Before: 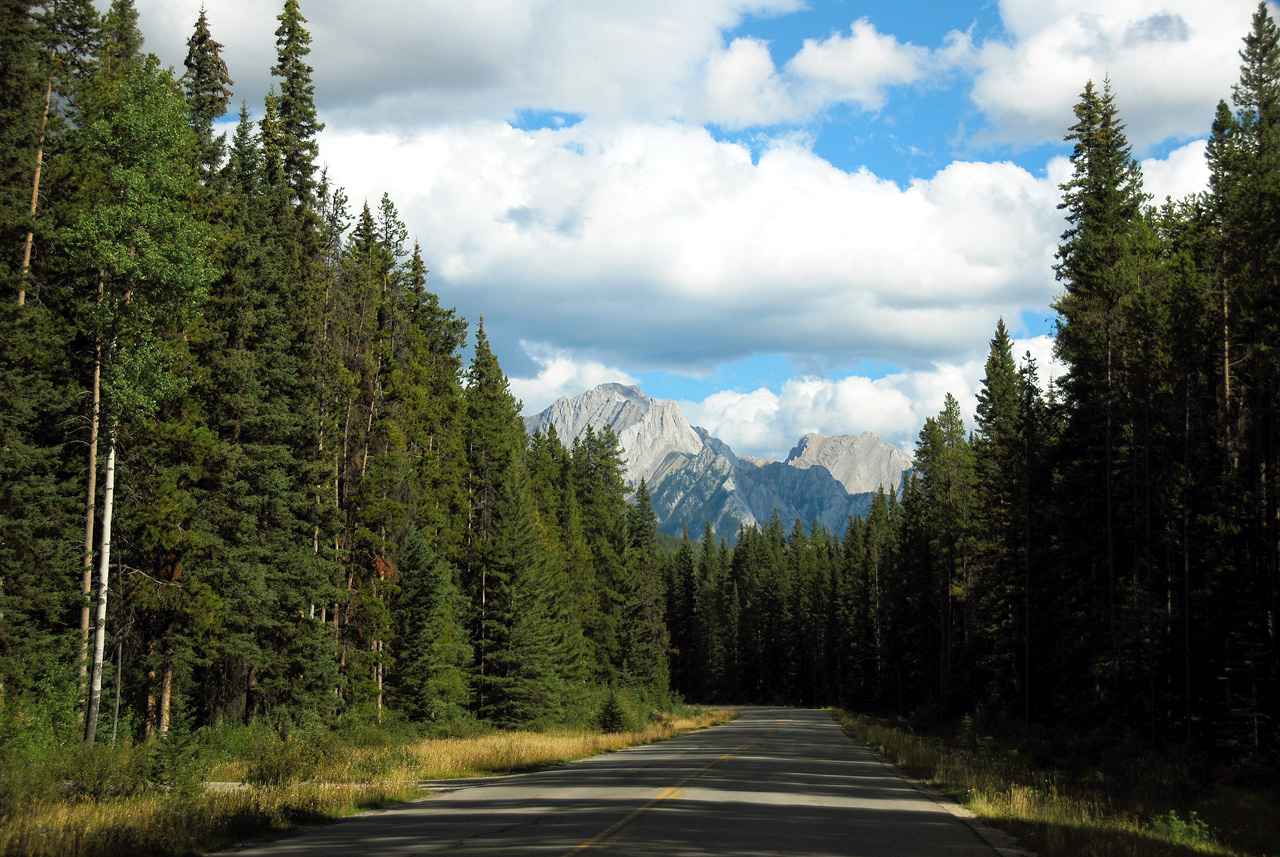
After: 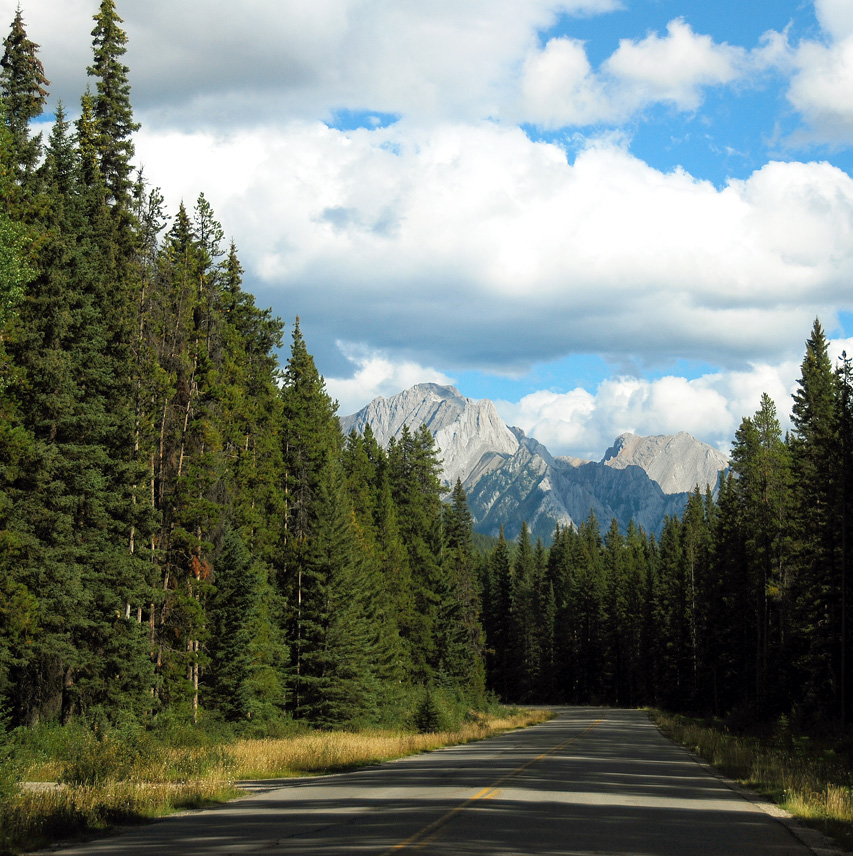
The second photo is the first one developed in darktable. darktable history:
crop and rotate: left 14.449%, right 18.883%
